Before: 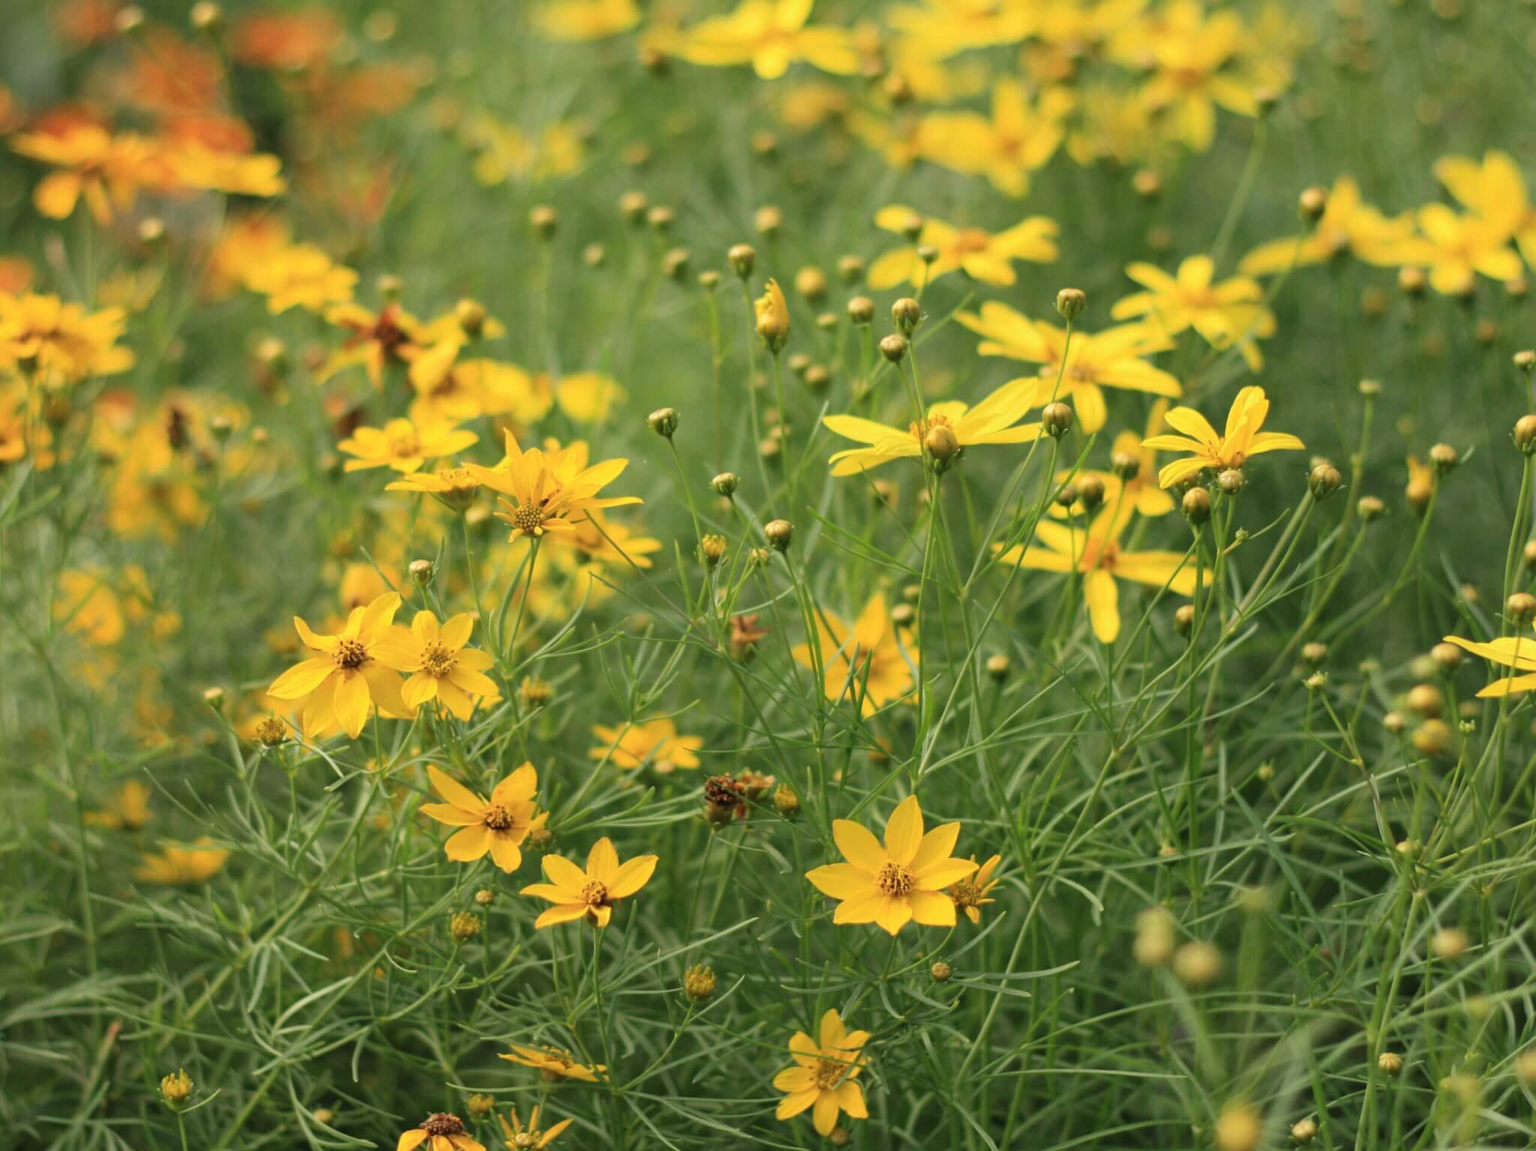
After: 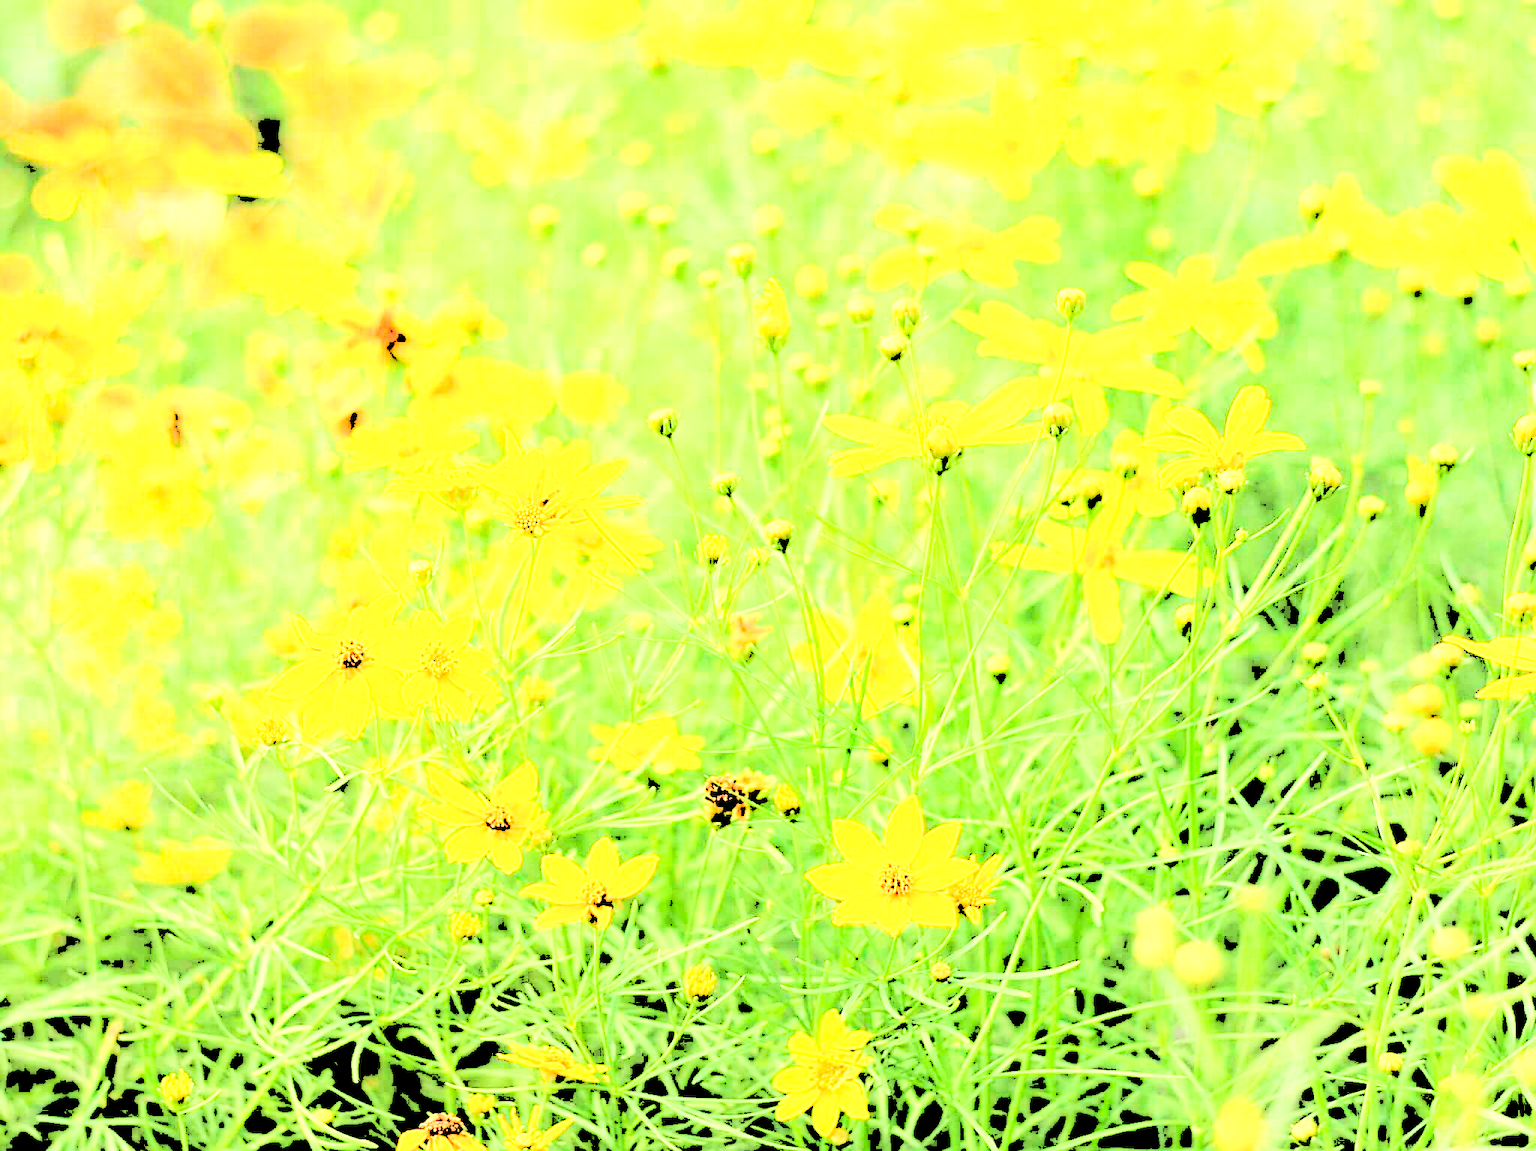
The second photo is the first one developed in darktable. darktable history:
sharpen: on, module defaults
levels: levels [0.246, 0.246, 0.506]
